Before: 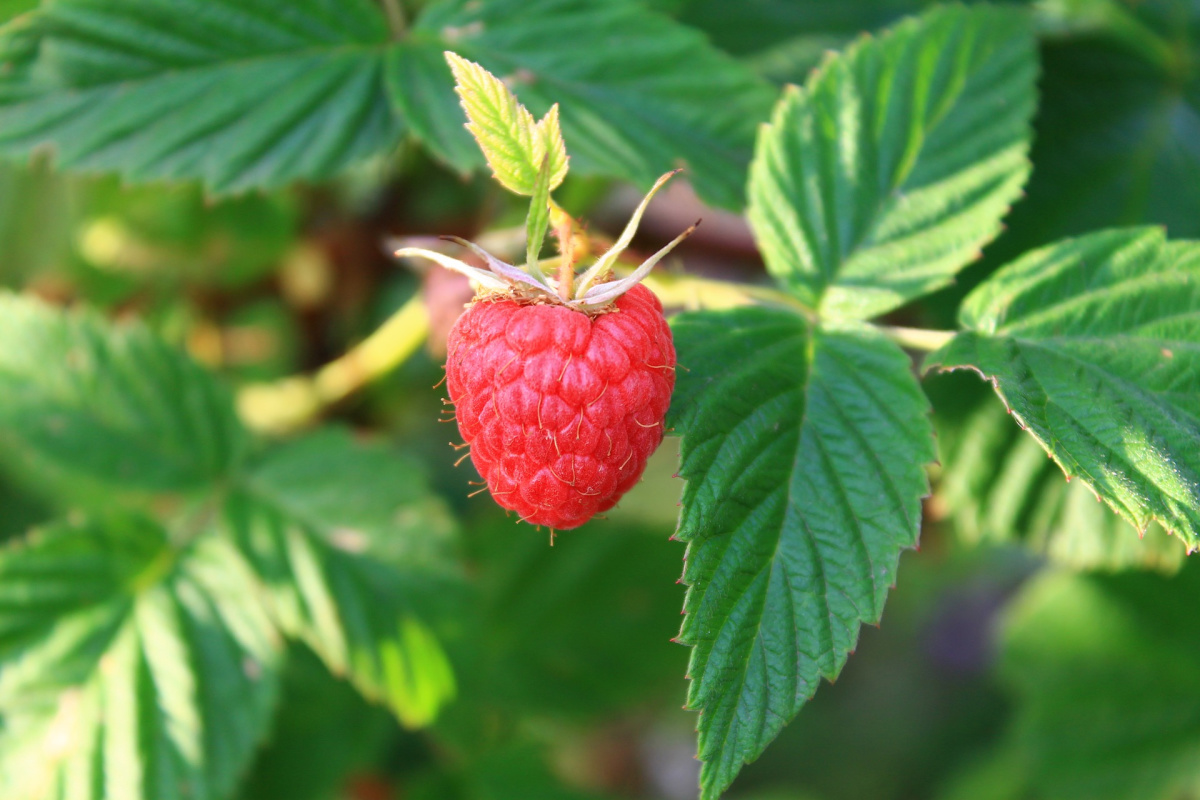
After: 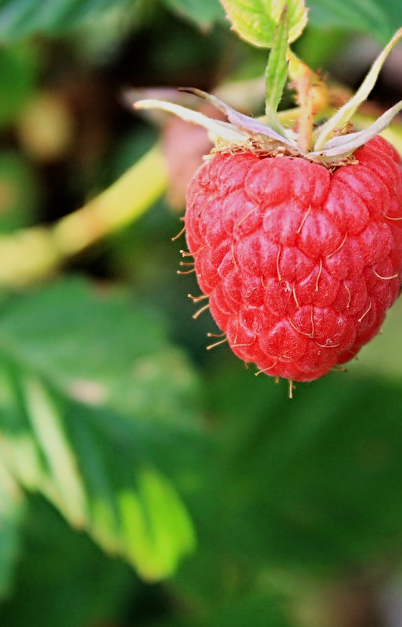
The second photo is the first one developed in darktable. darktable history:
filmic rgb: black relative exposure -5 EV, hardness 2.88, contrast 1.2
sharpen: radius 4
crop and rotate: left 21.77%, top 18.528%, right 44.676%, bottom 2.997%
